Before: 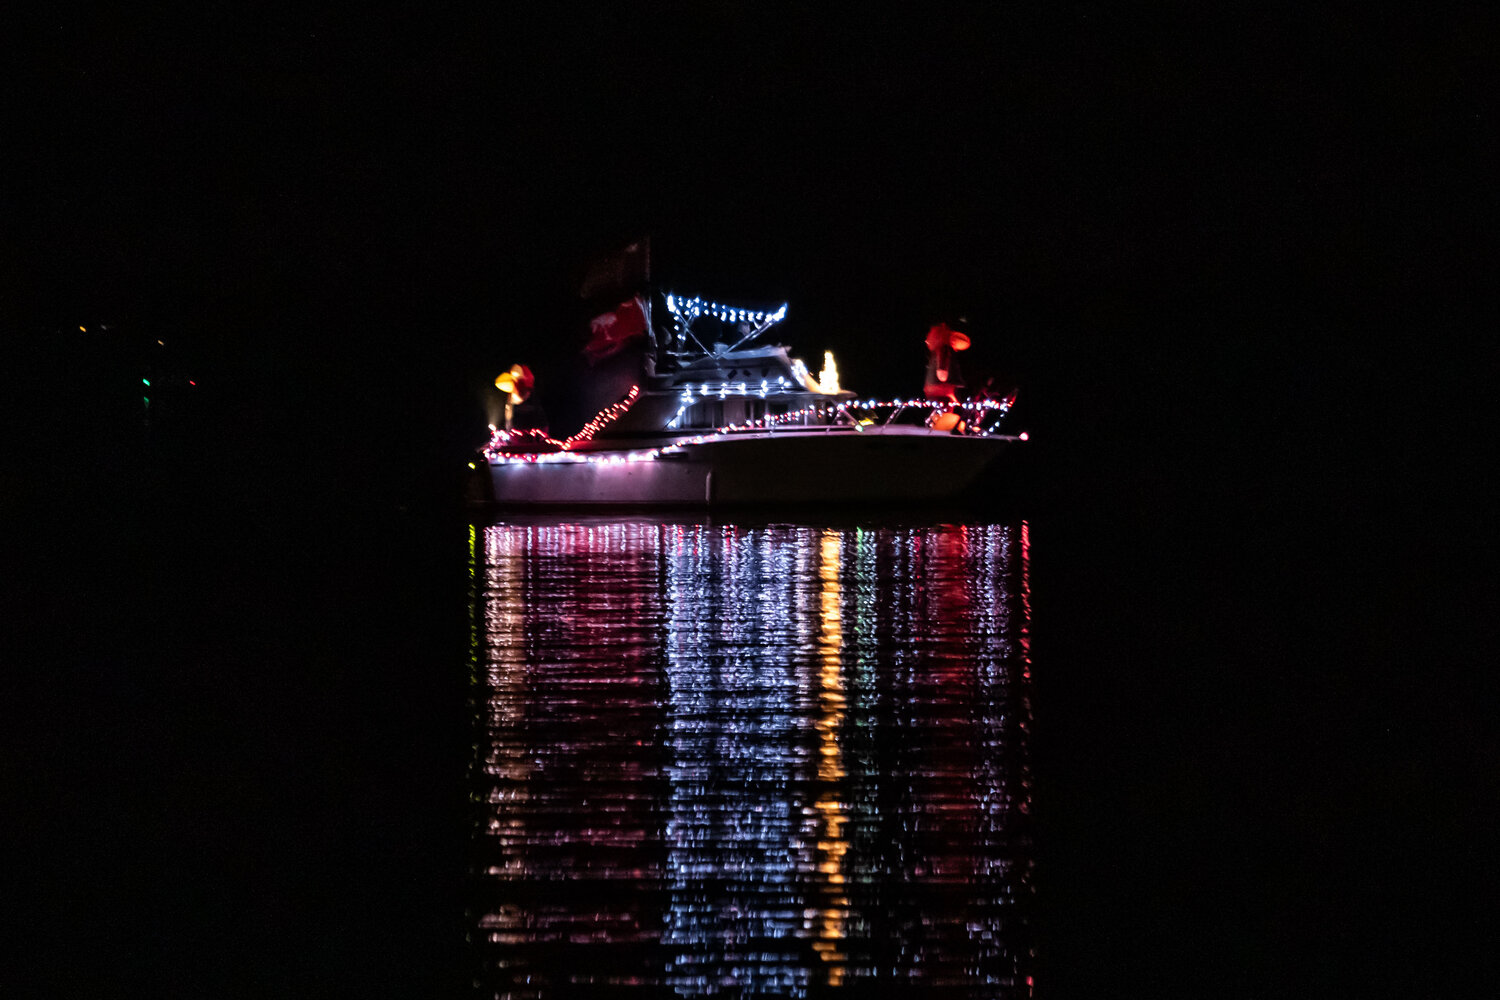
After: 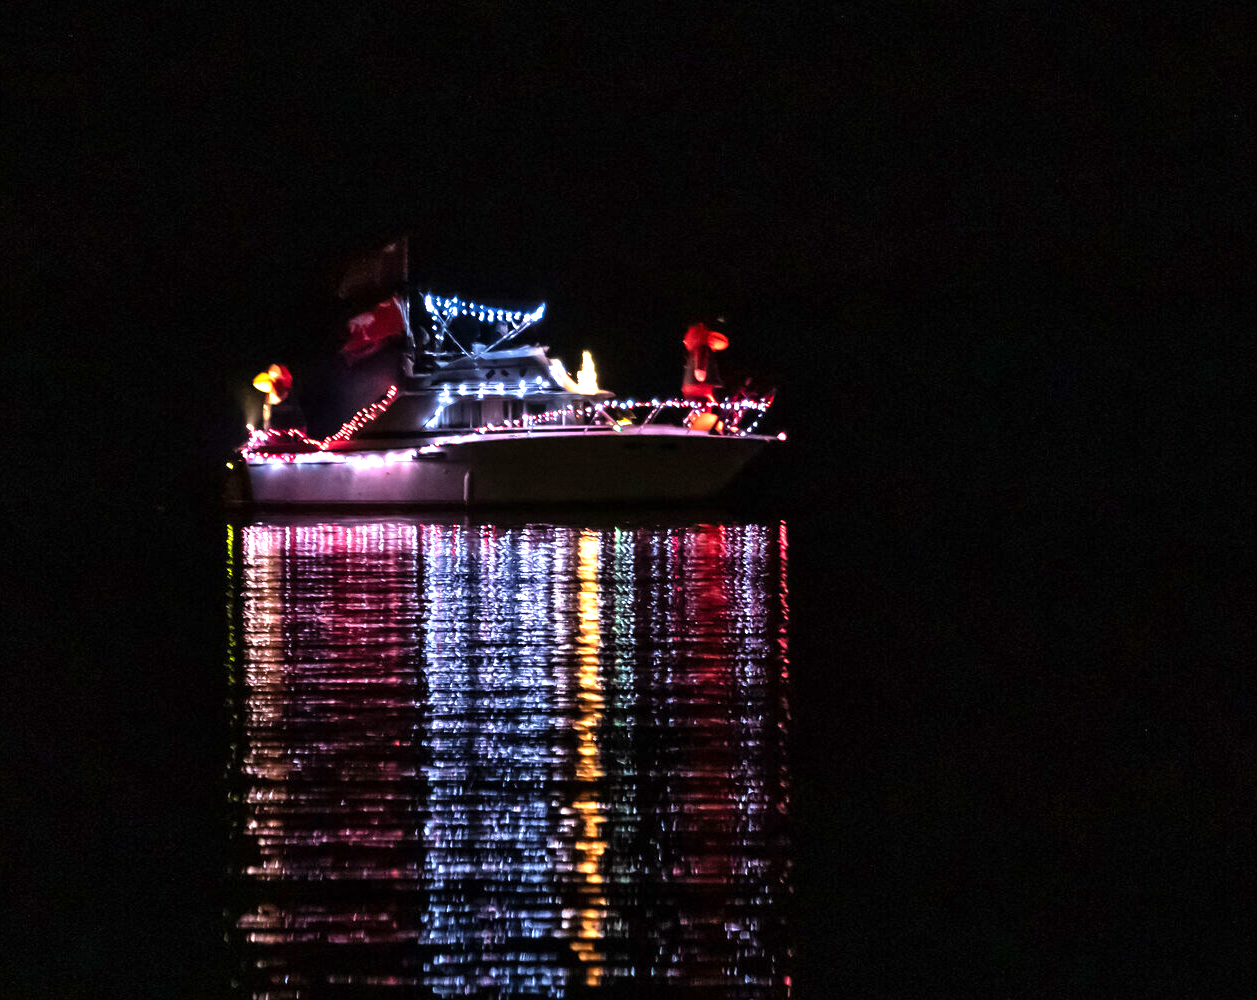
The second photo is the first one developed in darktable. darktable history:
exposure: exposure 0.943 EV, compensate highlight preservation false
crop: left 16.145%
